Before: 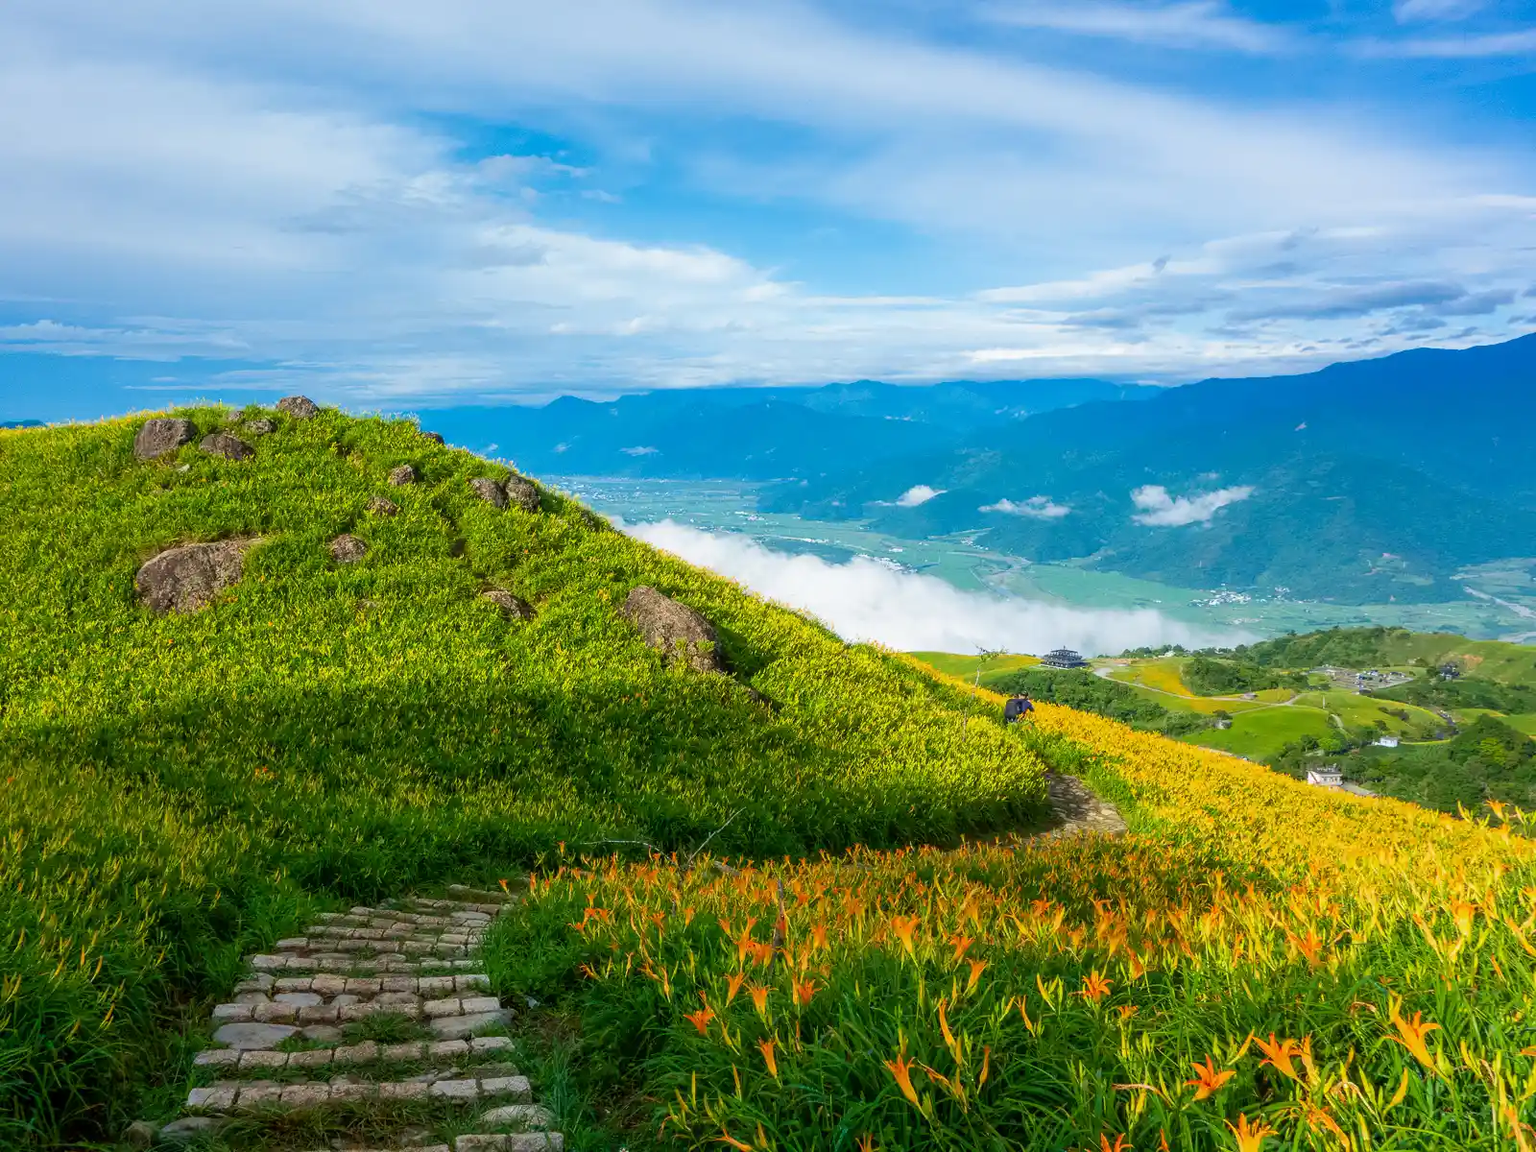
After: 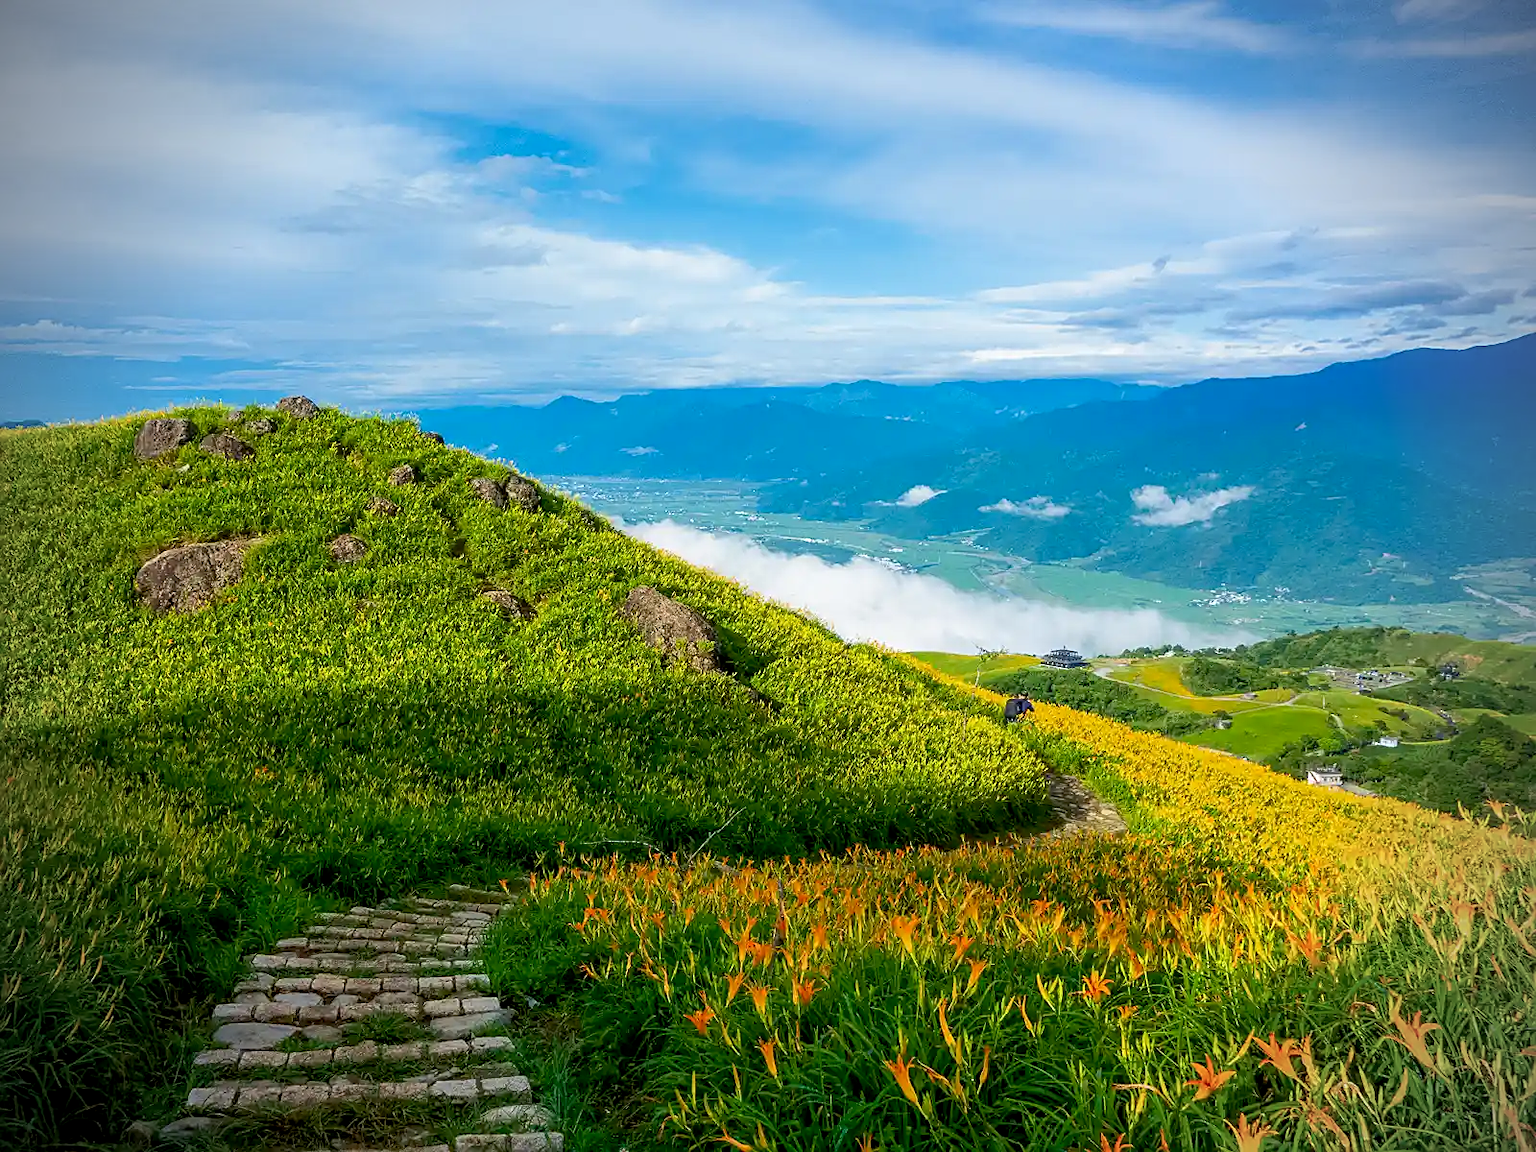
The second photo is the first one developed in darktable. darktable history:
exposure: black level correction 0.007, compensate exposure bias true, compensate highlight preservation false
sharpen: on, module defaults
vignetting: brightness -0.698
